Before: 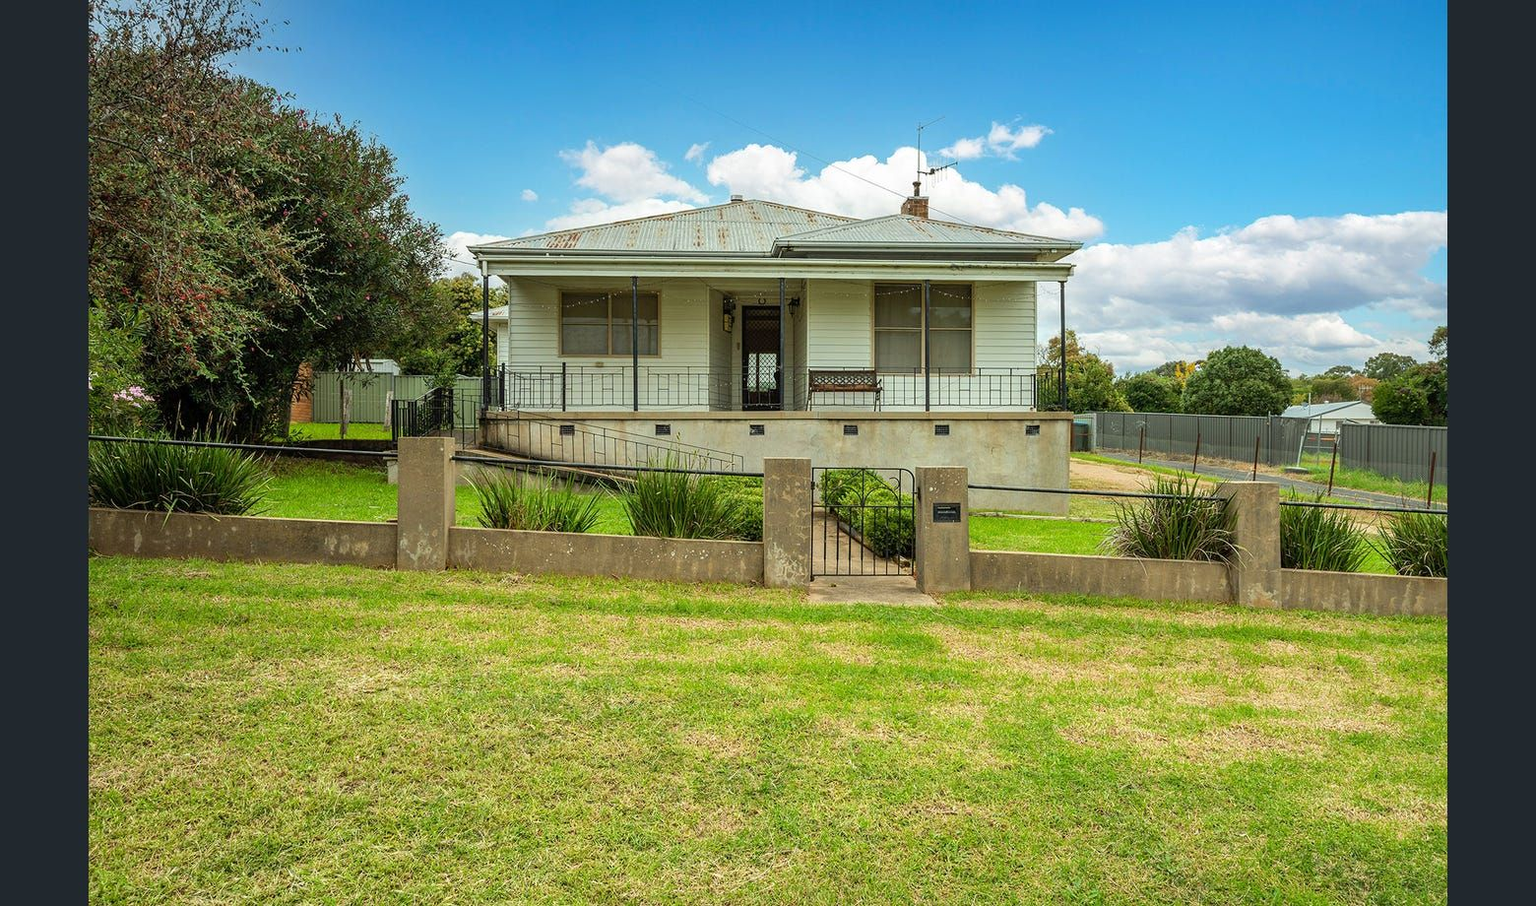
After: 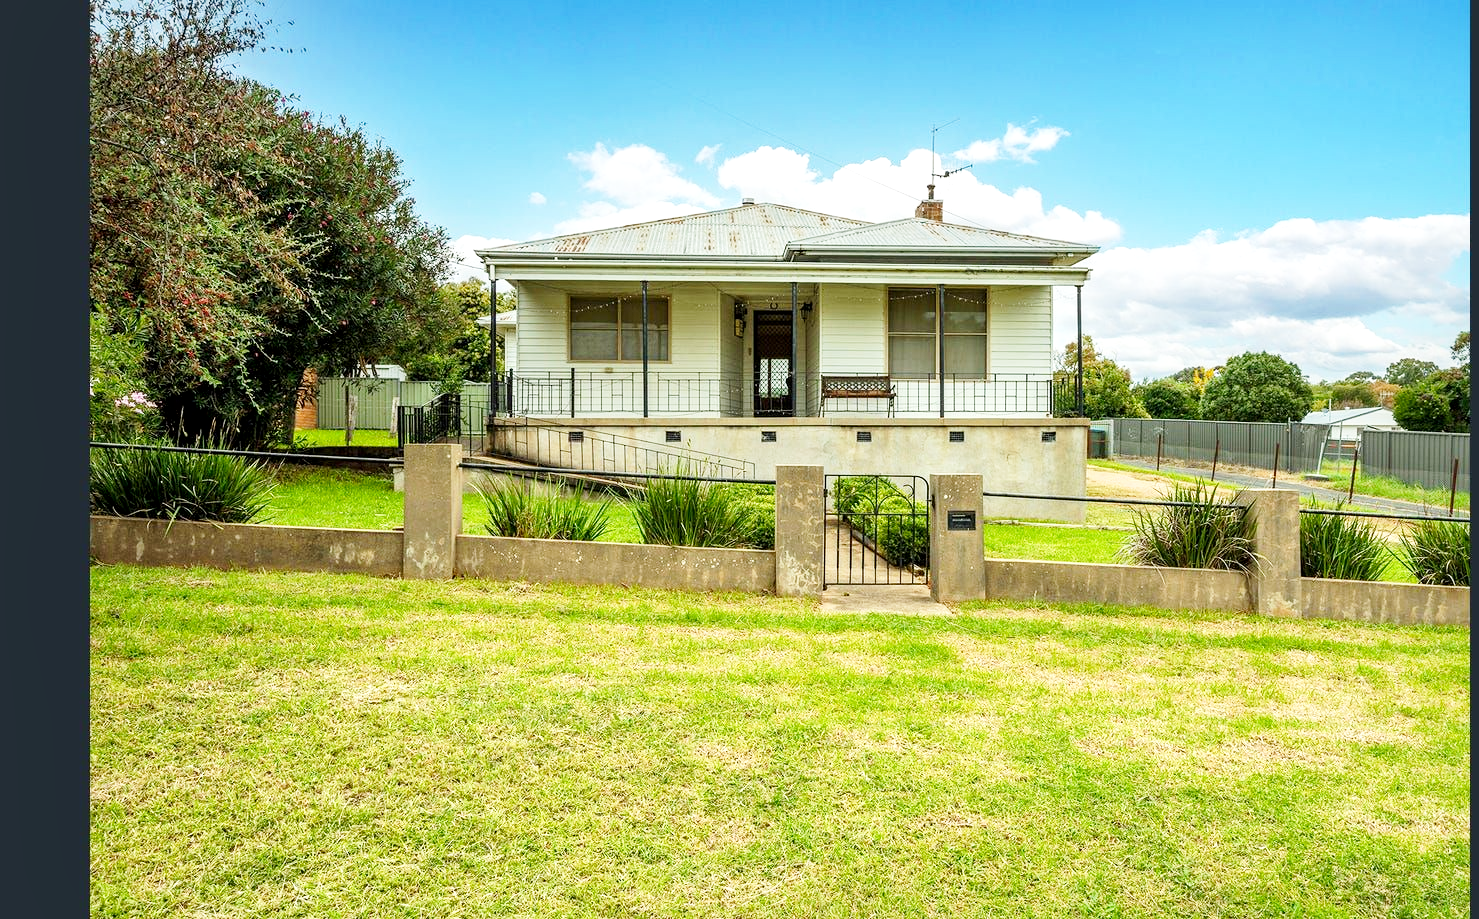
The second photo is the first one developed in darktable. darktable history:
crop and rotate: right 5.167%
local contrast: mode bilateral grid, contrast 20, coarseness 50, detail 120%, midtone range 0.2
base curve: curves: ch0 [(0, 0) (0.005, 0.002) (0.15, 0.3) (0.4, 0.7) (0.75, 0.95) (1, 1)], preserve colors none
